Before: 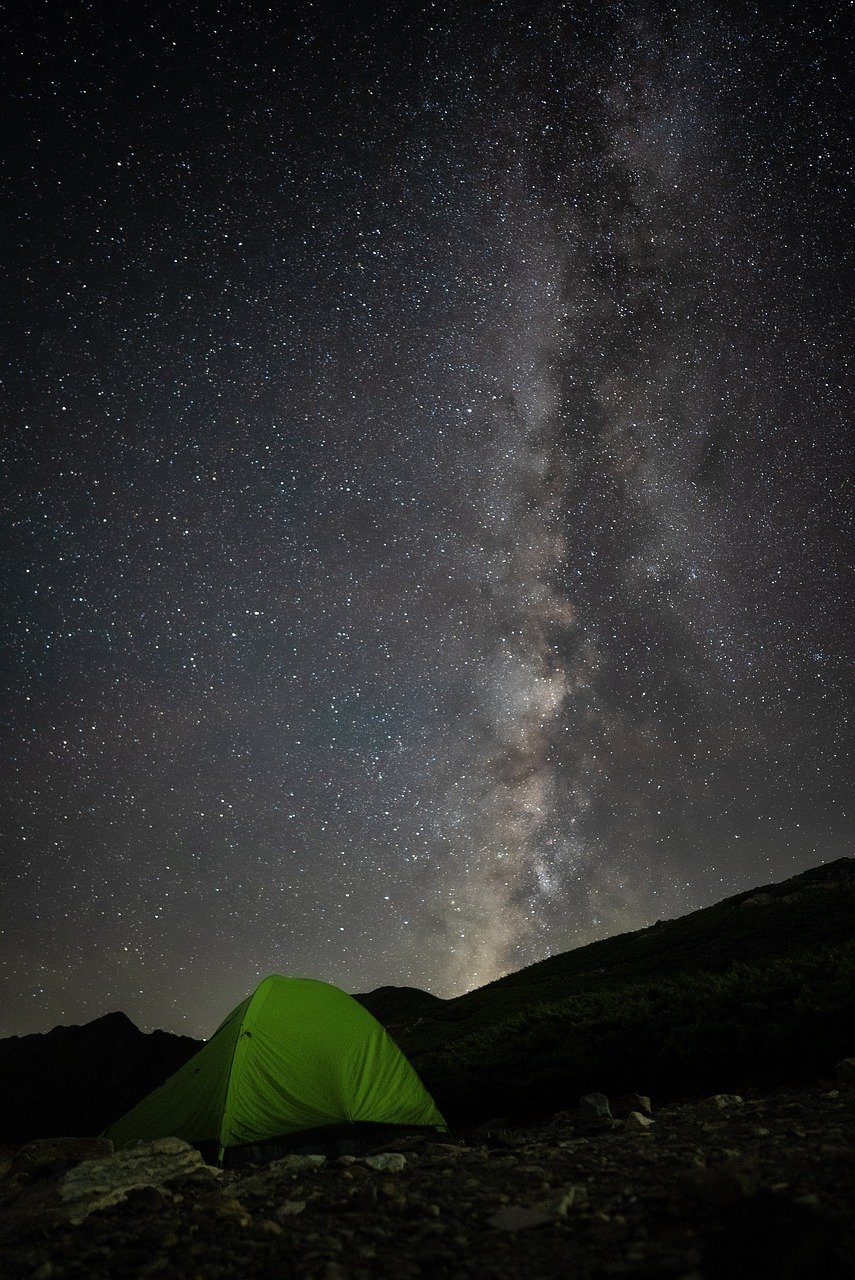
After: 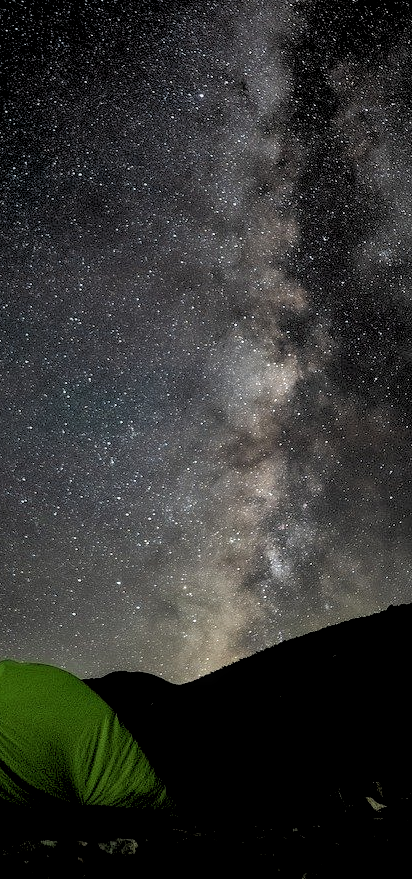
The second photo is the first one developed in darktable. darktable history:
shadows and highlights: shadows -20, white point adjustment -2, highlights -35
crop: left 31.379%, top 24.658%, right 20.326%, bottom 6.628%
local contrast: on, module defaults
rgb levels: levels [[0.029, 0.461, 0.922], [0, 0.5, 1], [0, 0.5, 1]]
